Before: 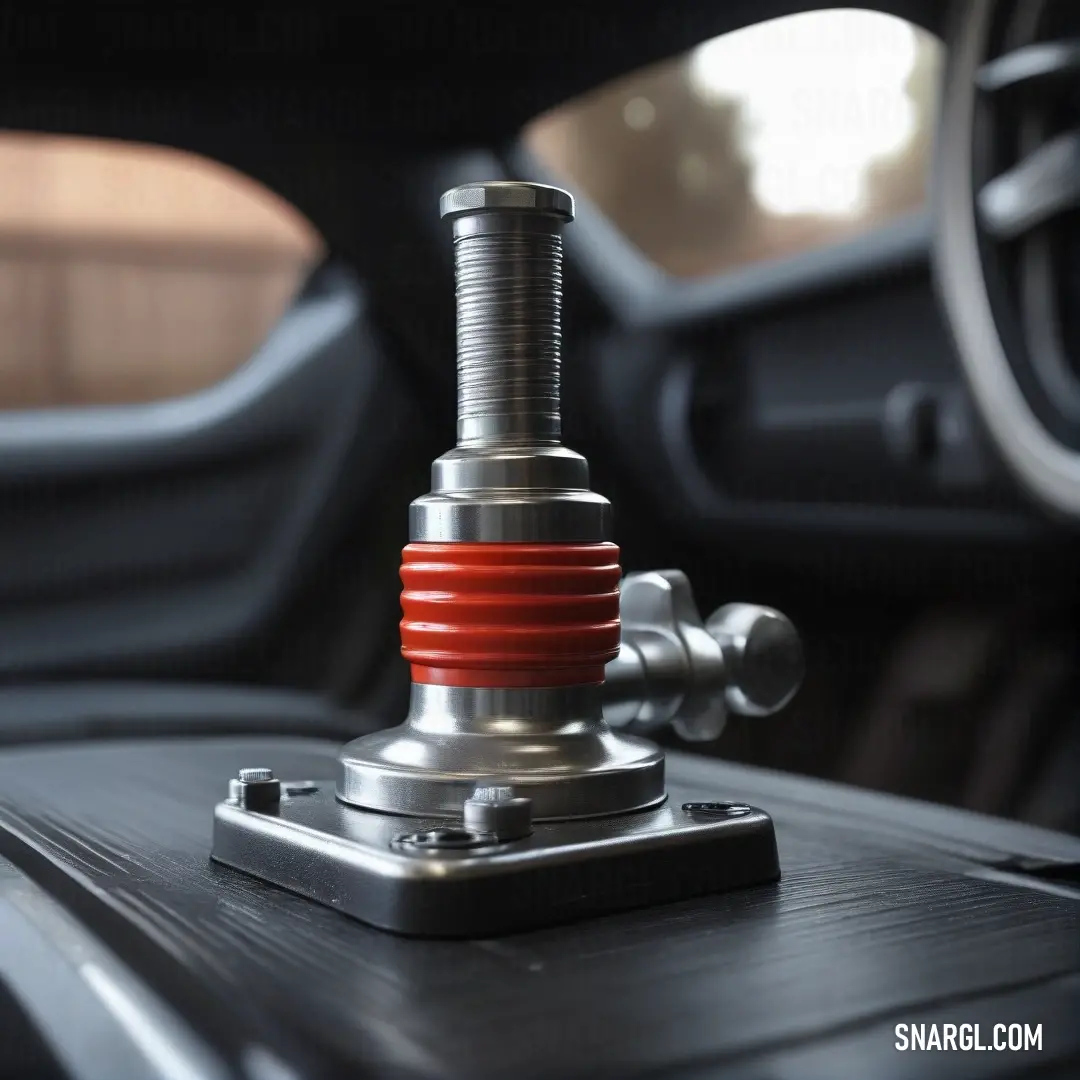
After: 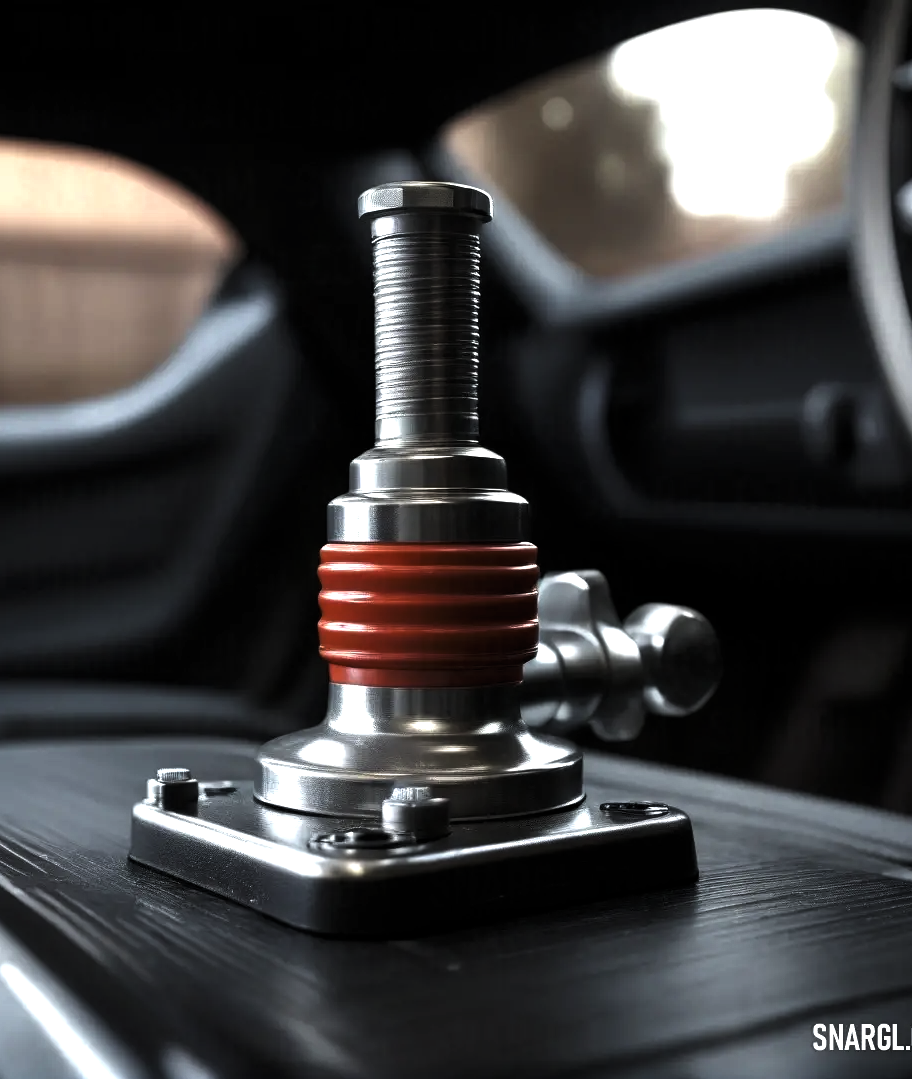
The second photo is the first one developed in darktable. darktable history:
levels: levels [0.044, 0.475, 0.791]
crop: left 7.647%, right 7.837%
contrast brightness saturation: contrast -0.072, brightness -0.045, saturation -0.11
